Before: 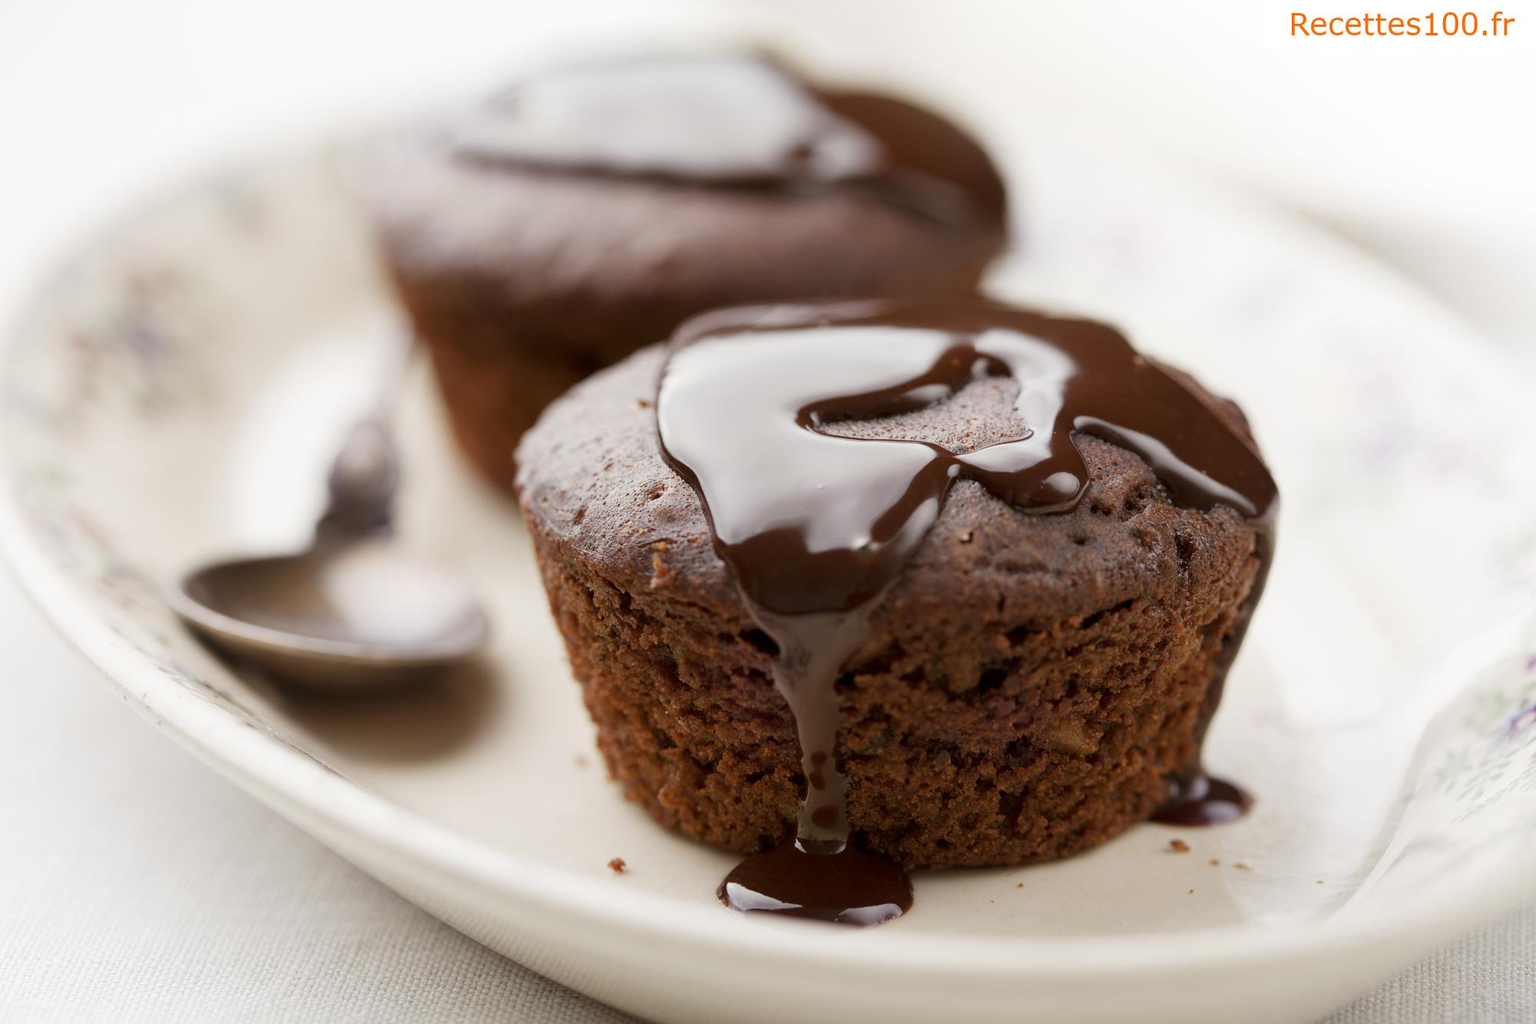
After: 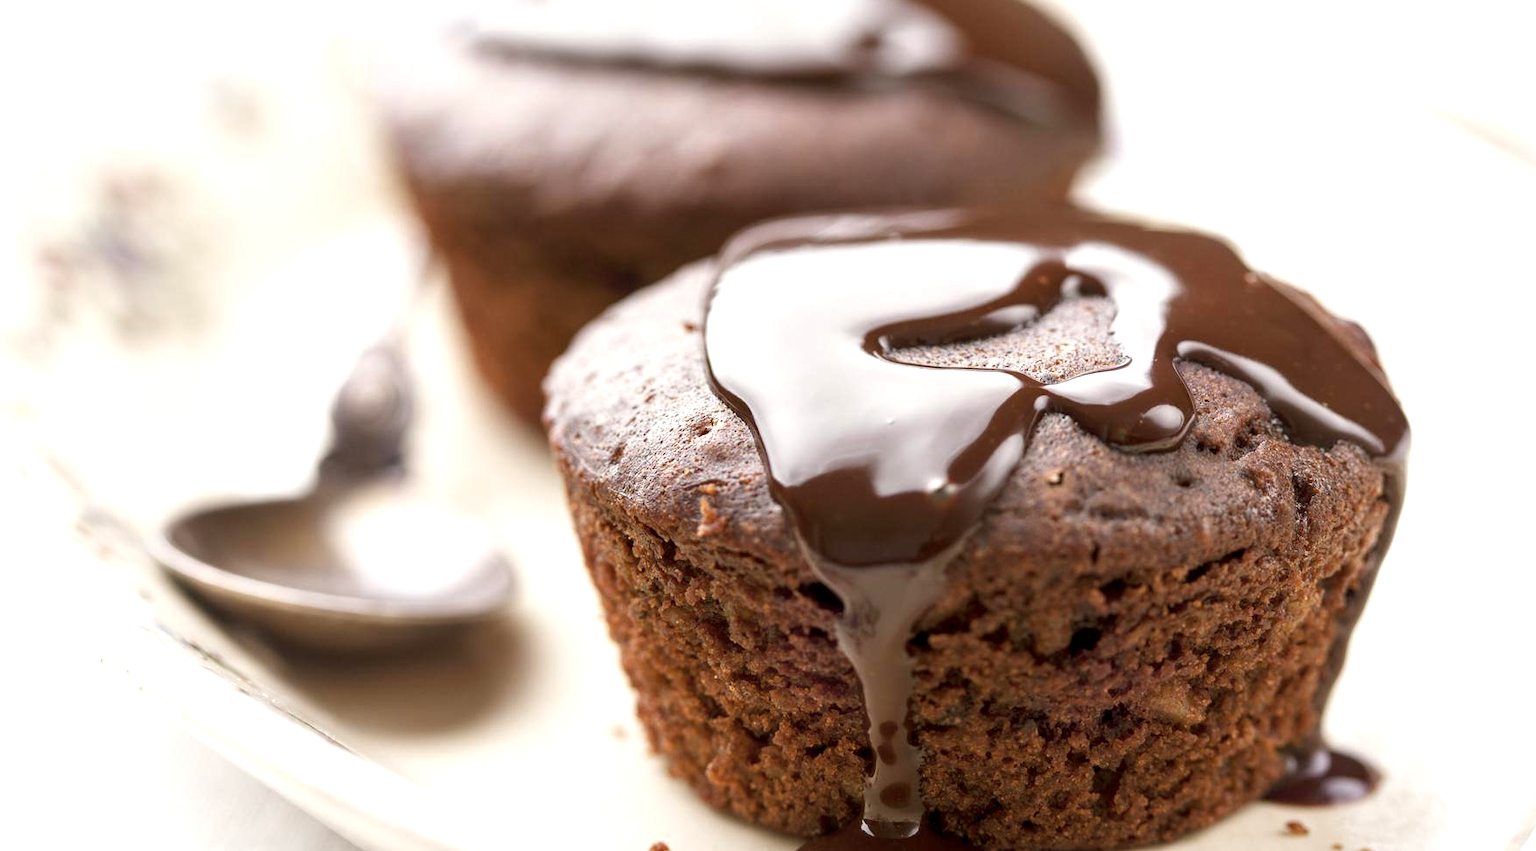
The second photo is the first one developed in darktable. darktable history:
local contrast: on, module defaults
crop and rotate: left 2.331%, top 11.274%, right 9.454%, bottom 15.31%
exposure: black level correction 0, exposure 0.691 EV, compensate highlight preservation false
